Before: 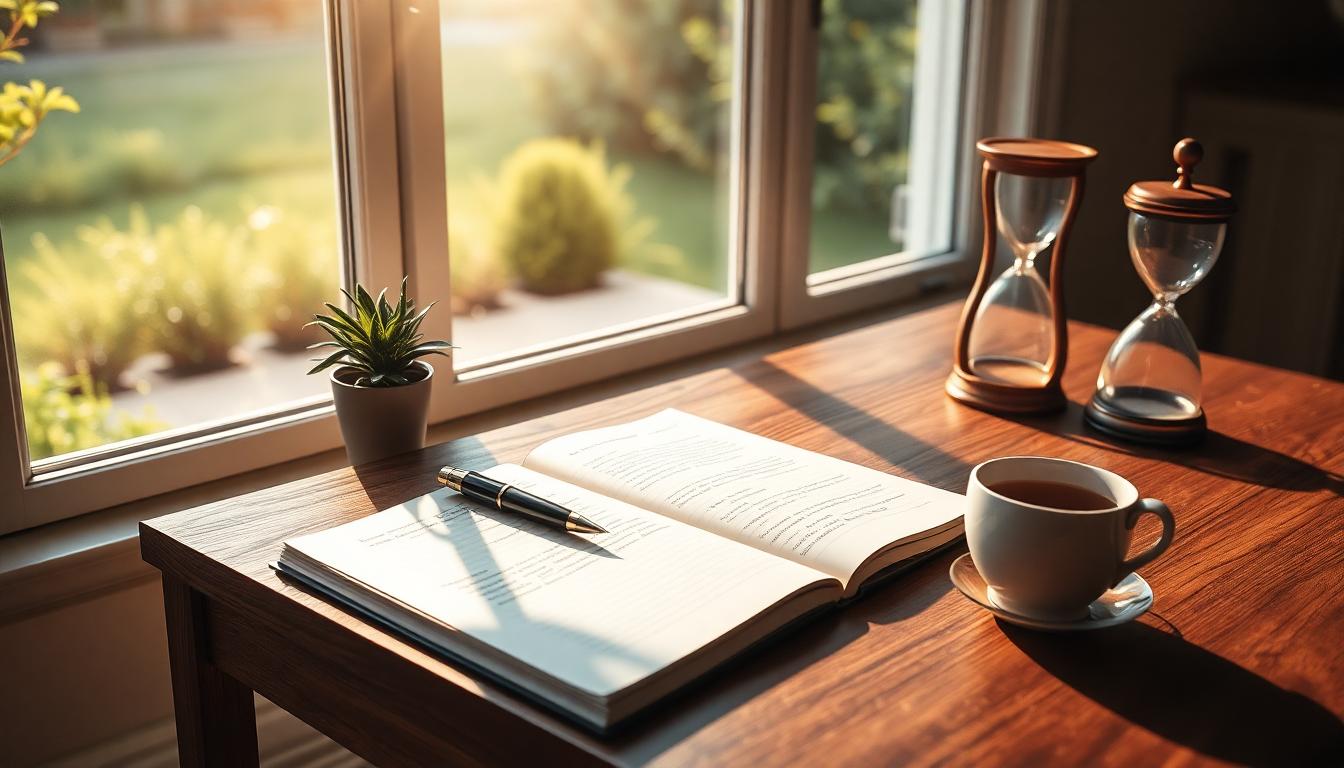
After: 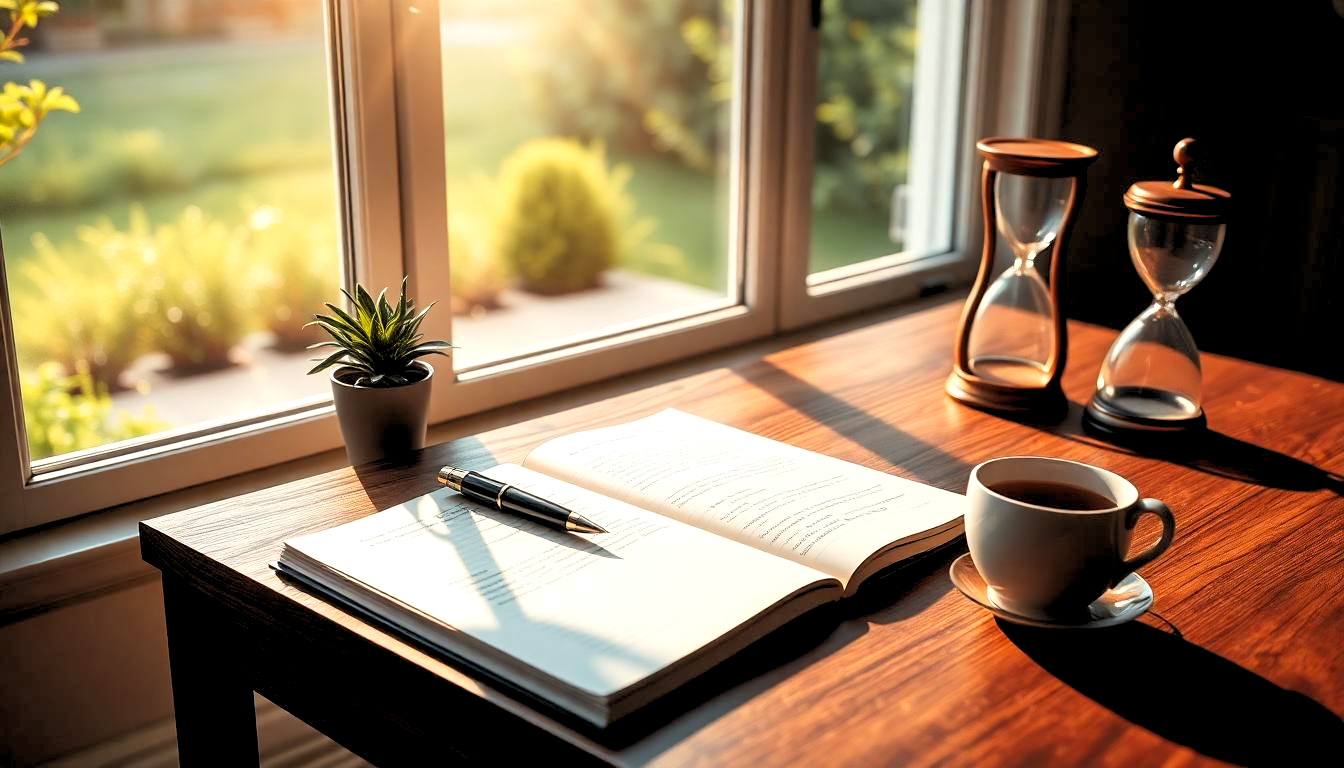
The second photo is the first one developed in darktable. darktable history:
contrast brightness saturation: contrast 0.04, saturation 0.16
rgb levels: levels [[0.013, 0.434, 0.89], [0, 0.5, 1], [0, 0.5, 1]]
